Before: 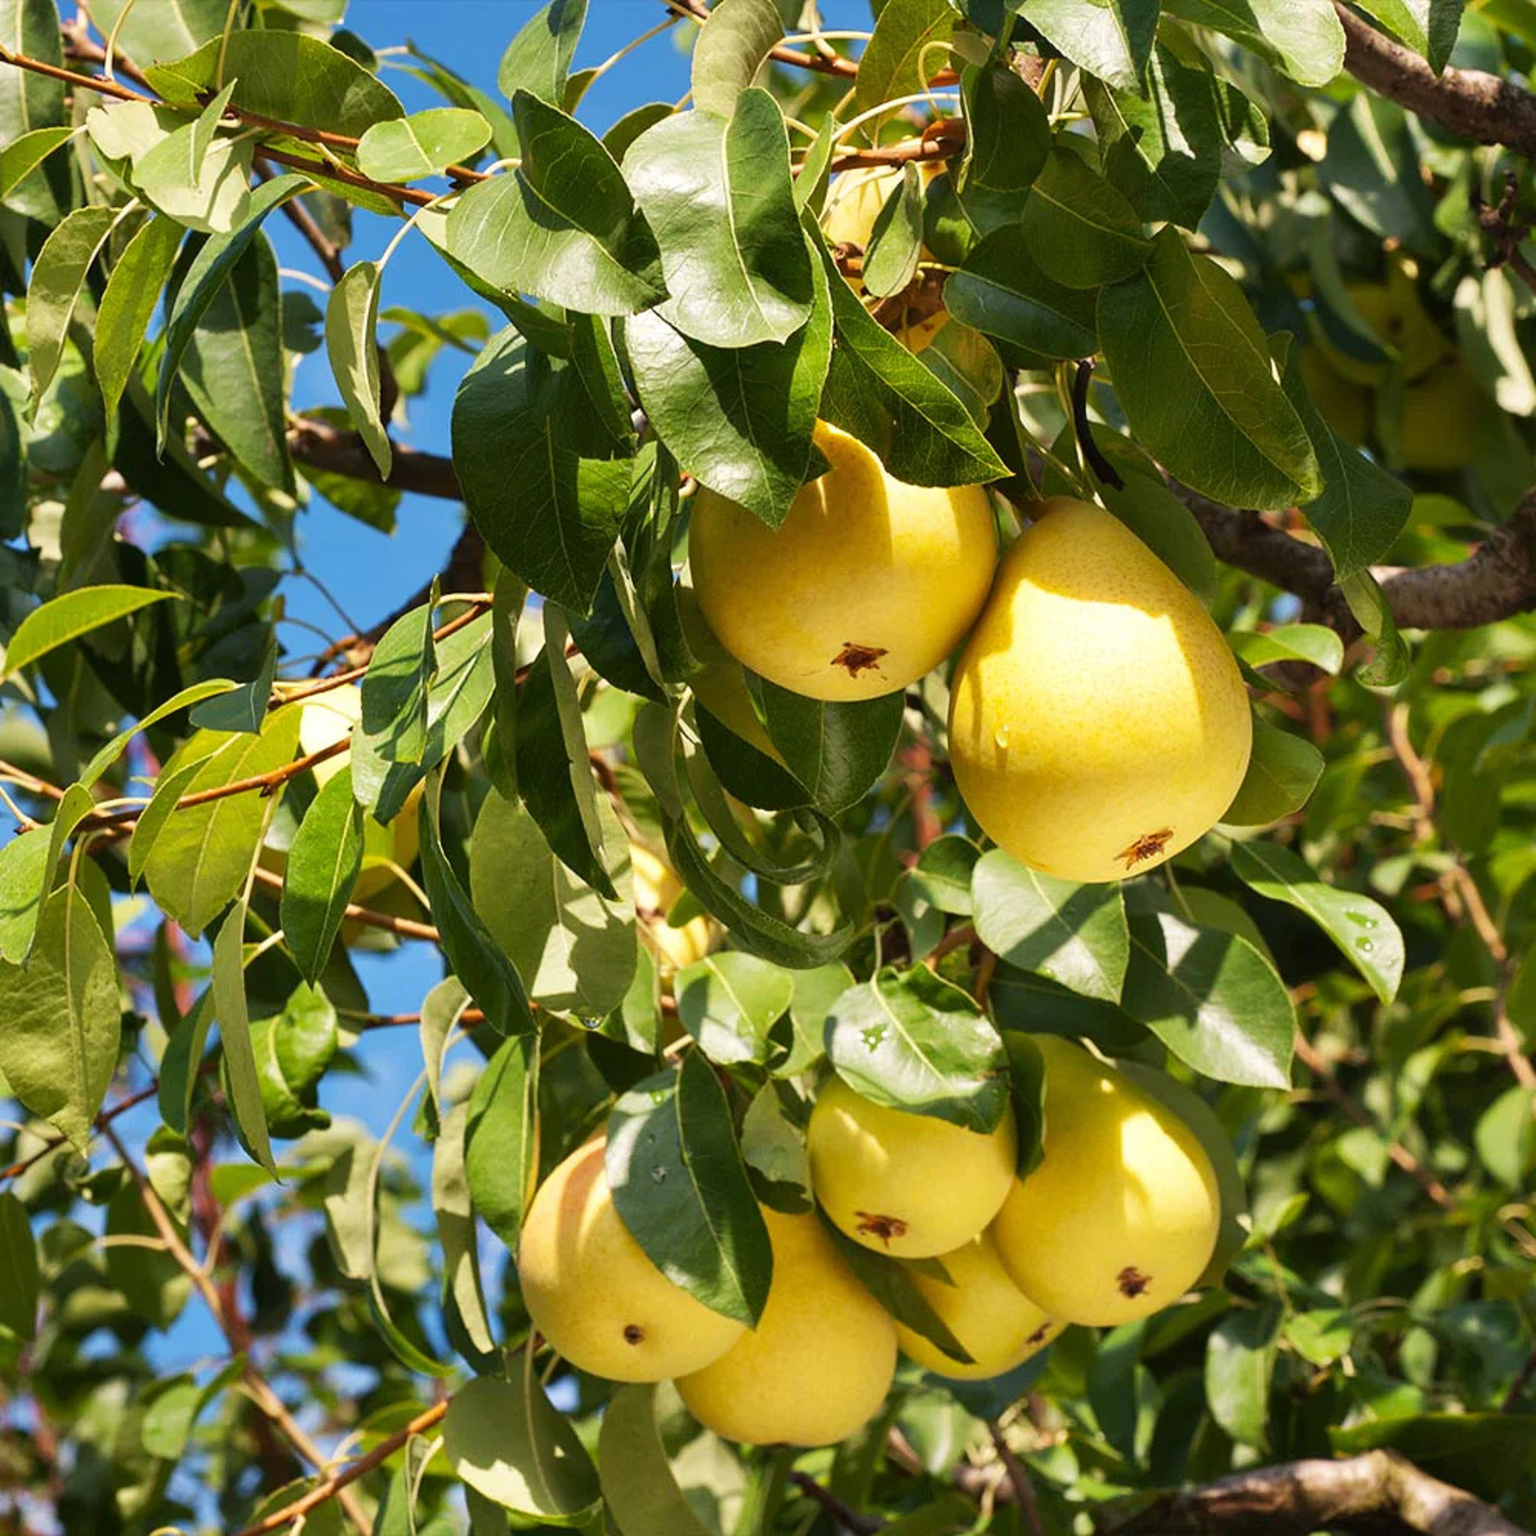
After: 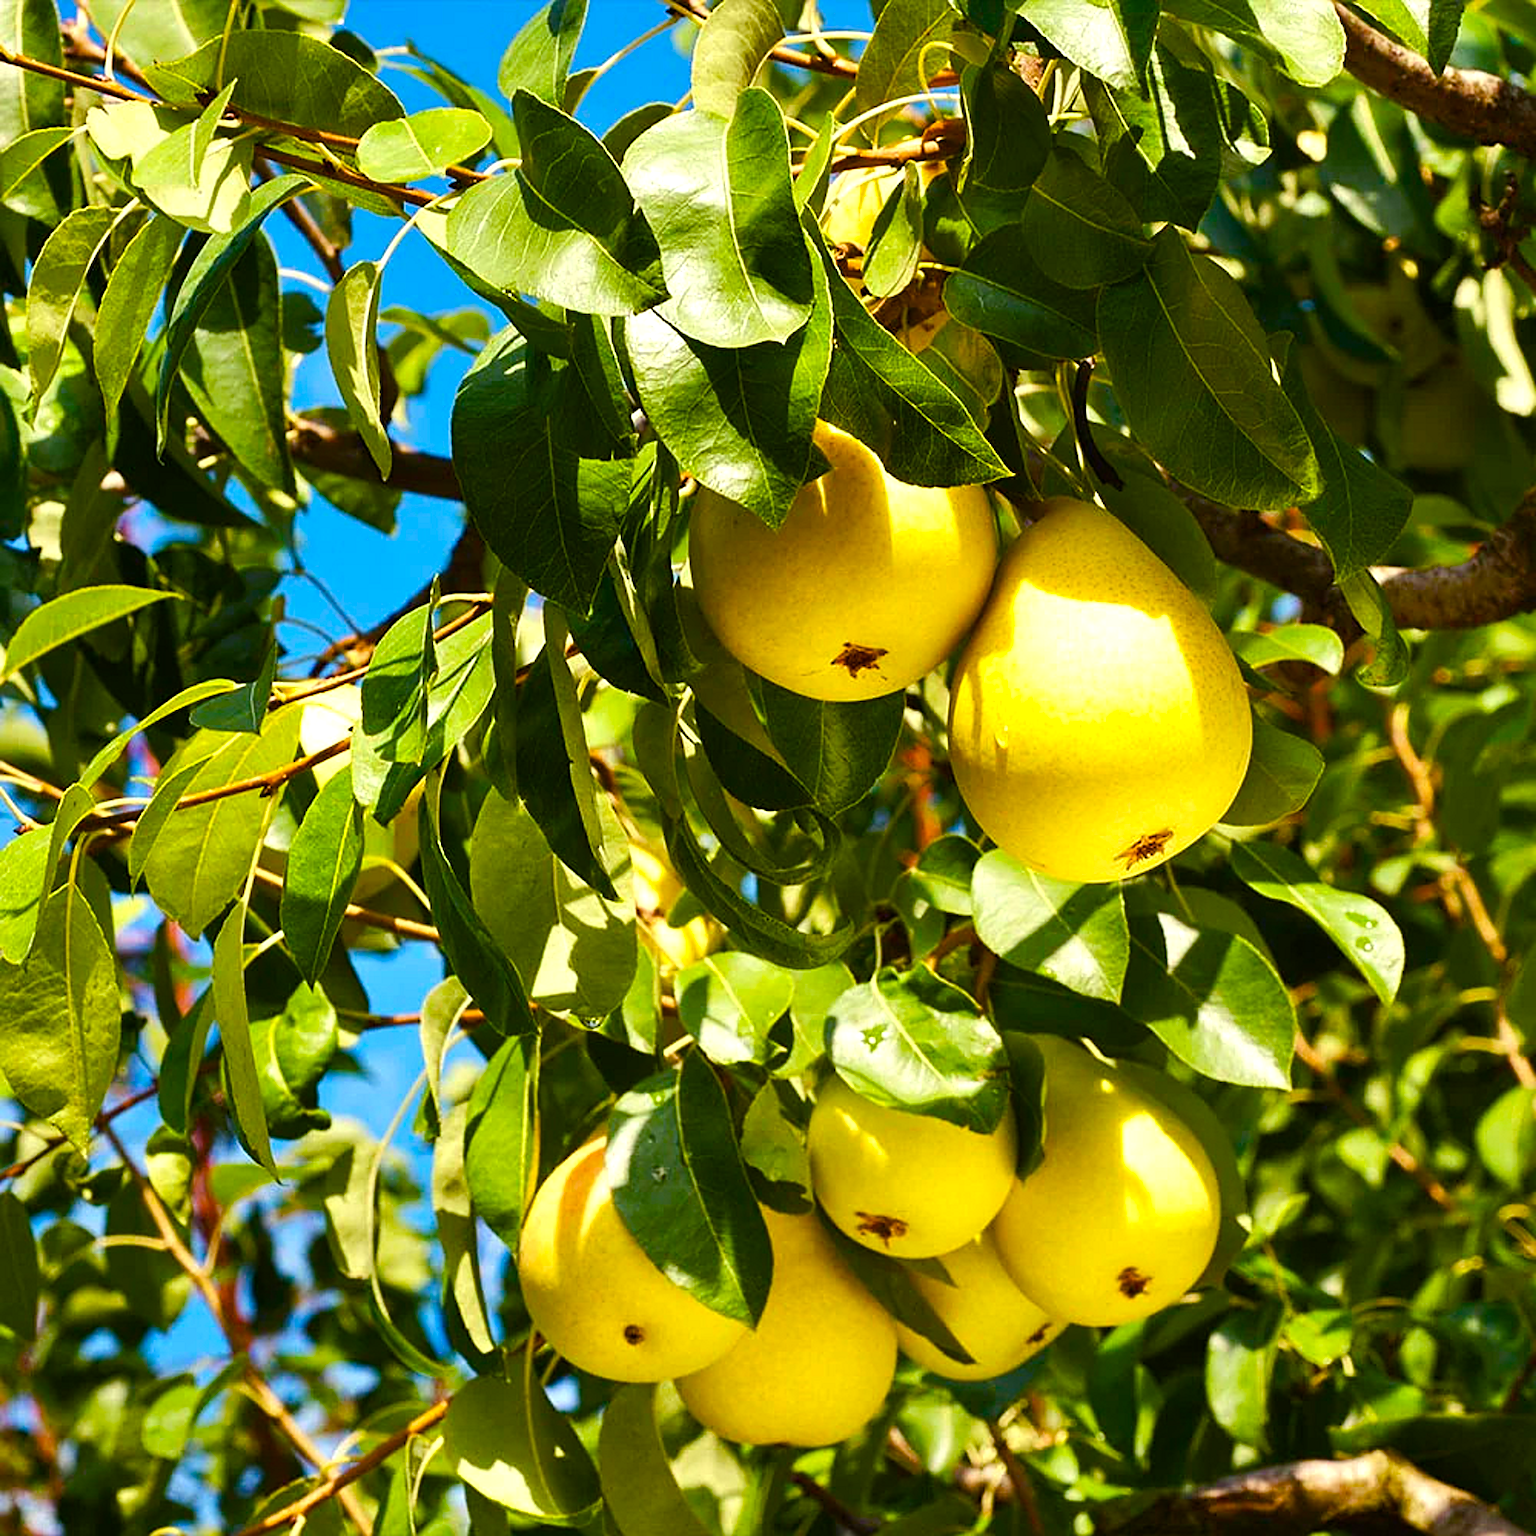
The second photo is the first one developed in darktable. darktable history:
tone equalizer: -8 EV -0.417 EV, -7 EV -0.389 EV, -6 EV -0.333 EV, -5 EV -0.222 EV, -3 EV 0.222 EV, -2 EV 0.333 EV, -1 EV 0.389 EV, +0 EV 0.417 EV, edges refinement/feathering 500, mask exposure compensation -1.57 EV, preserve details no
sharpen: on, module defaults
color balance rgb: linear chroma grading › global chroma 18.9%, perceptual saturation grading › global saturation 20%, perceptual saturation grading › highlights -25%, perceptual saturation grading › shadows 50%, global vibrance 18.93%
color correction: highlights a* -4.28, highlights b* 6.53
